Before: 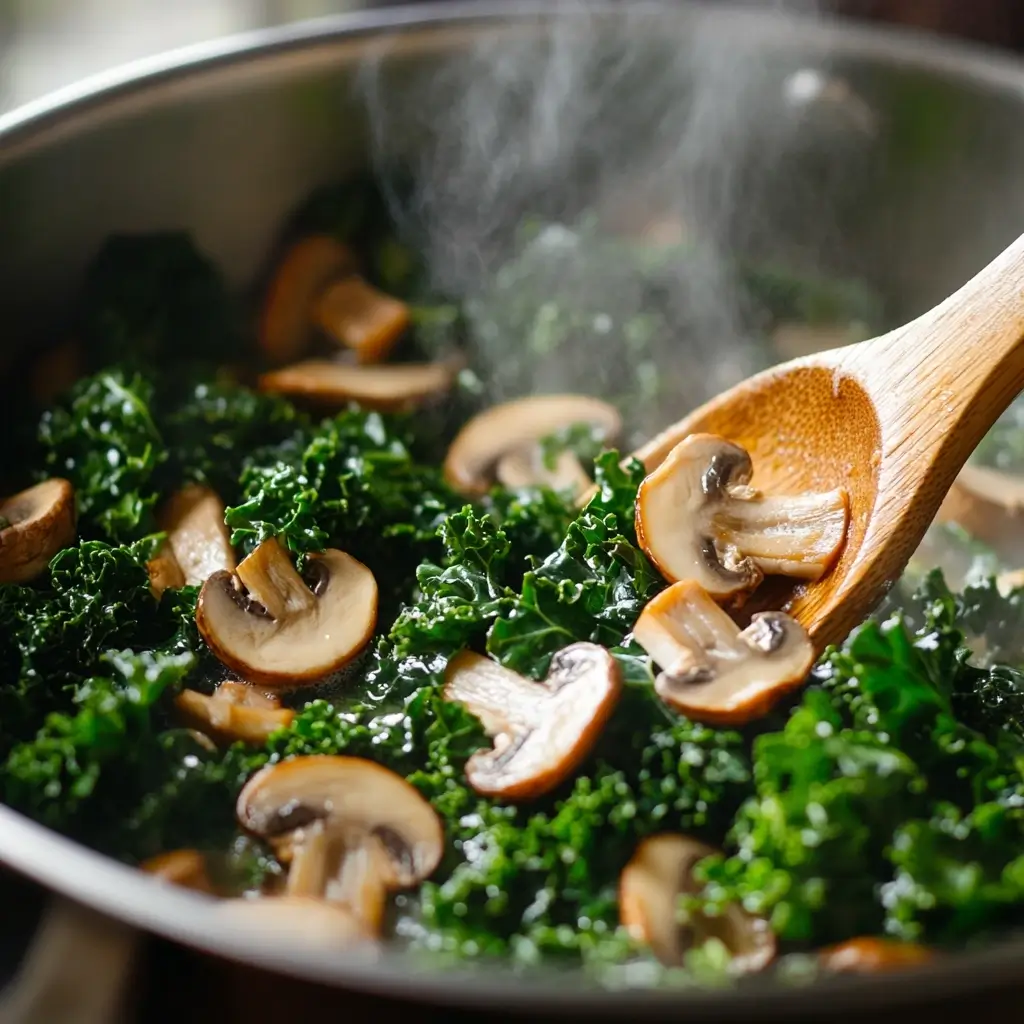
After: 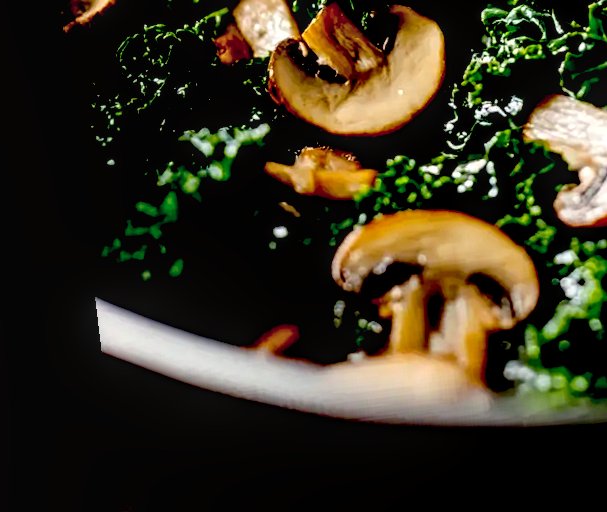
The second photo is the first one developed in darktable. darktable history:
exposure: black level correction 0.1, exposure -0.092 EV, compensate highlight preservation false
rotate and perspective: rotation -6.83°, automatic cropping off
color balance rgb: shadows lift › chroma 2%, shadows lift › hue 50°, power › hue 60°, highlights gain › chroma 1%, highlights gain › hue 60°, global offset › luminance 0.25%, global vibrance 30%
crop and rotate: top 54.778%, right 46.61%, bottom 0.159%
local contrast: highlights 60%, shadows 60%, detail 160%
